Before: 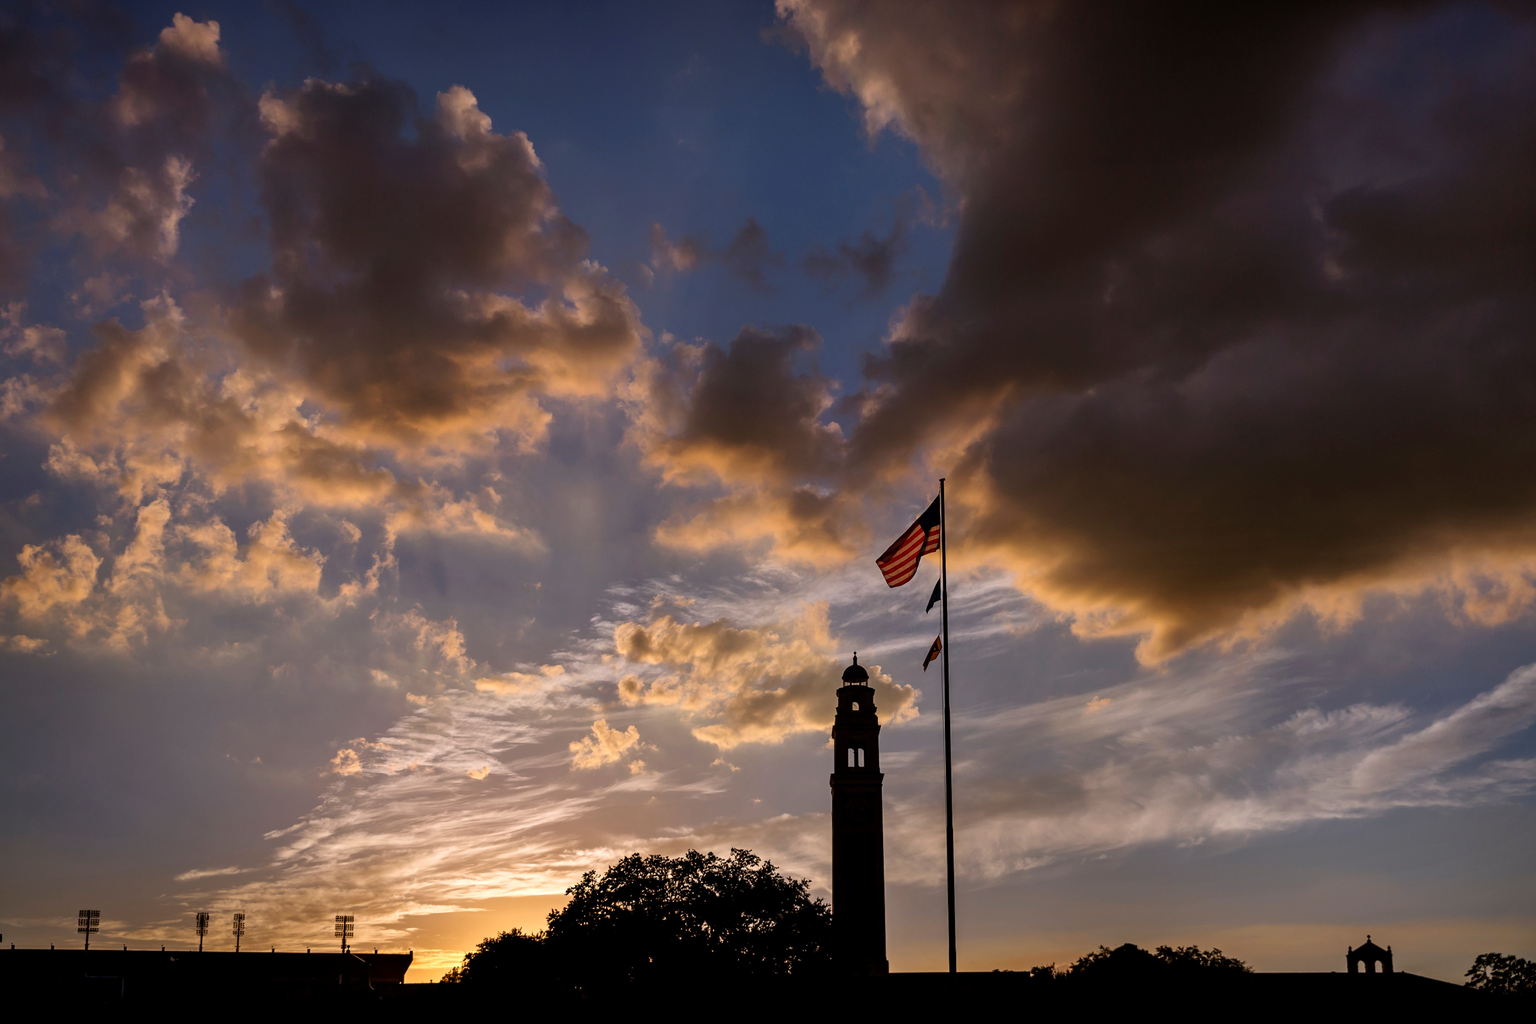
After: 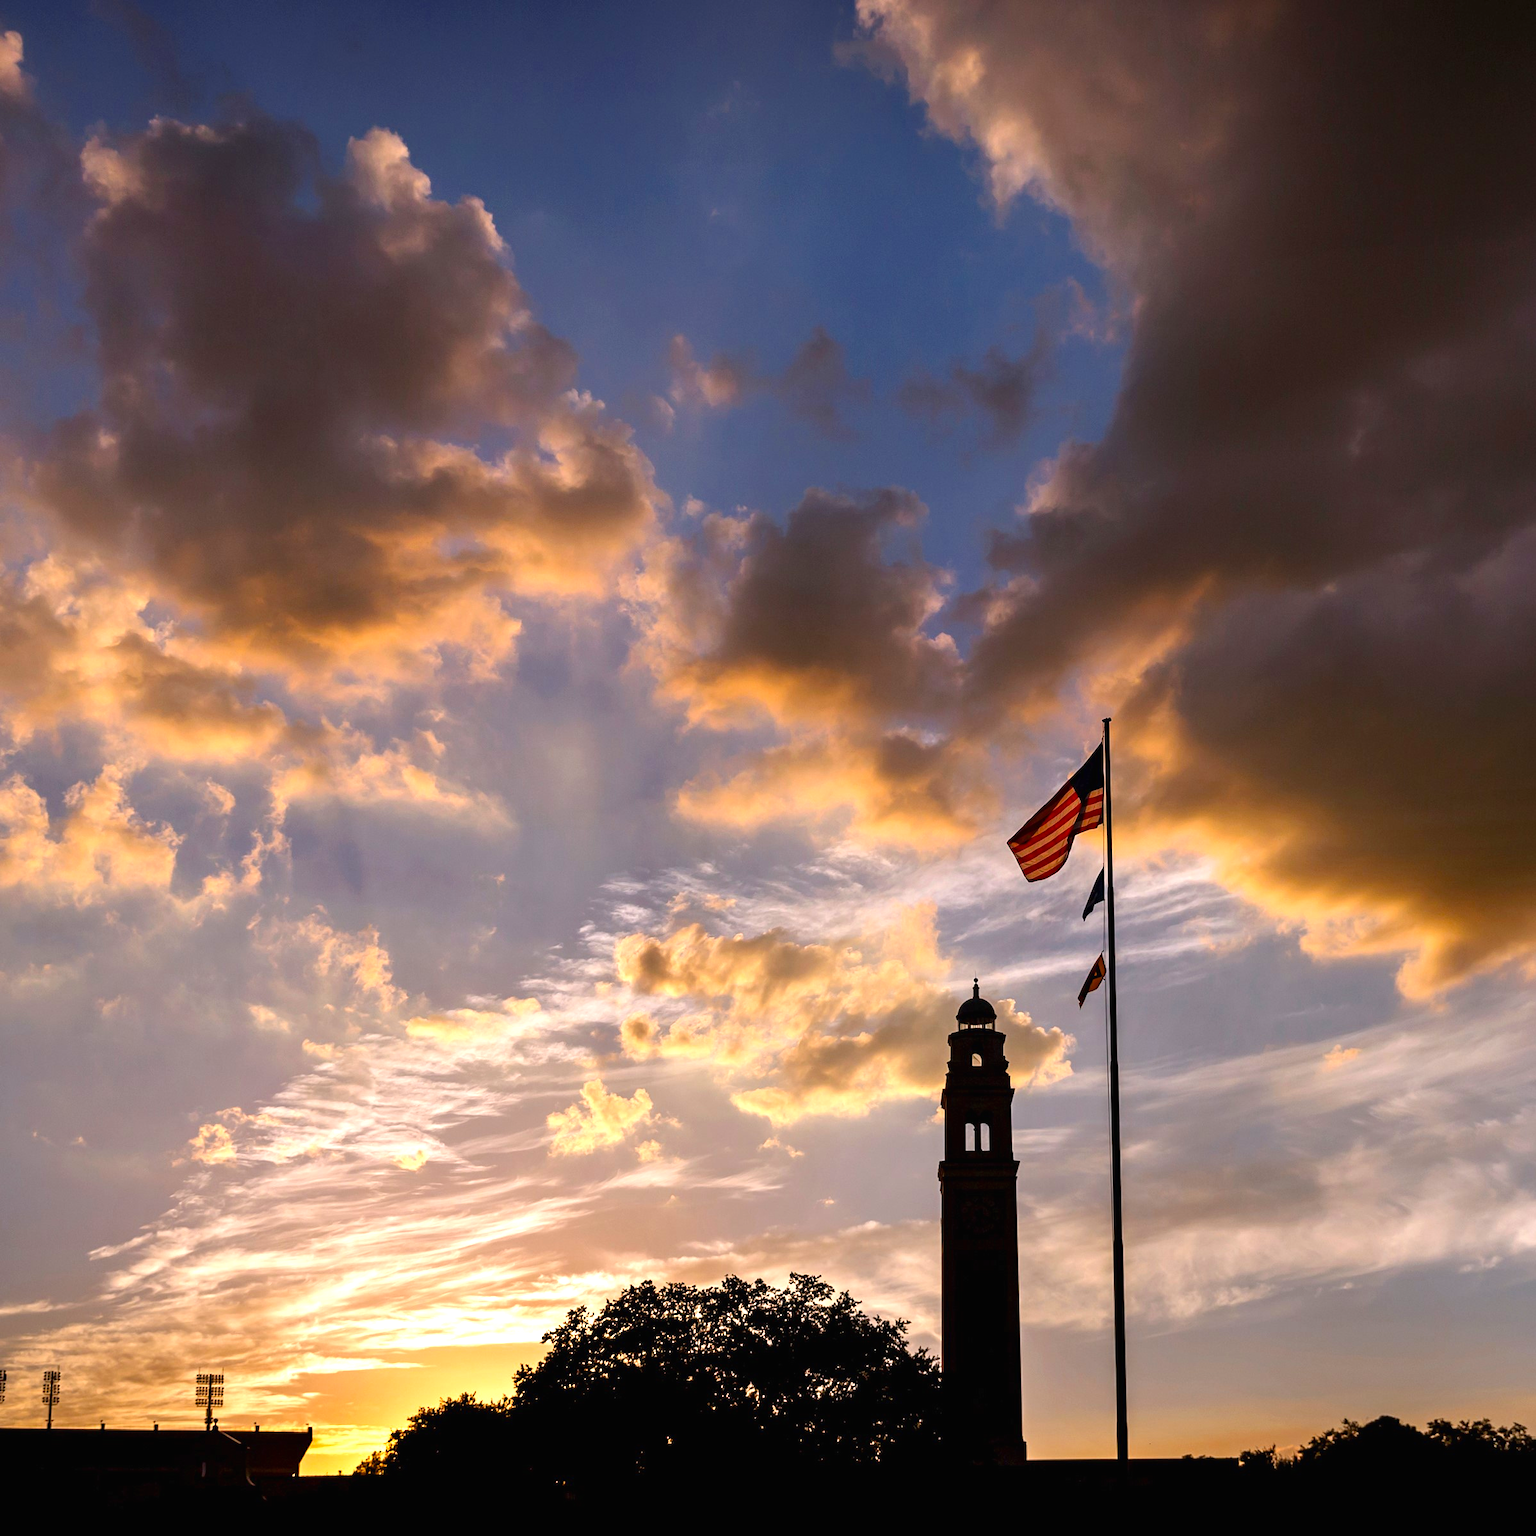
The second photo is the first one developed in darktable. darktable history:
color balance rgb: perceptual saturation grading › global saturation 8.89%, saturation formula JzAzBz (2021)
crop and rotate: left 13.342%, right 19.991%
exposure: black level correction -0.001, exposure 0.9 EV, compensate exposure bias true, compensate highlight preservation false
